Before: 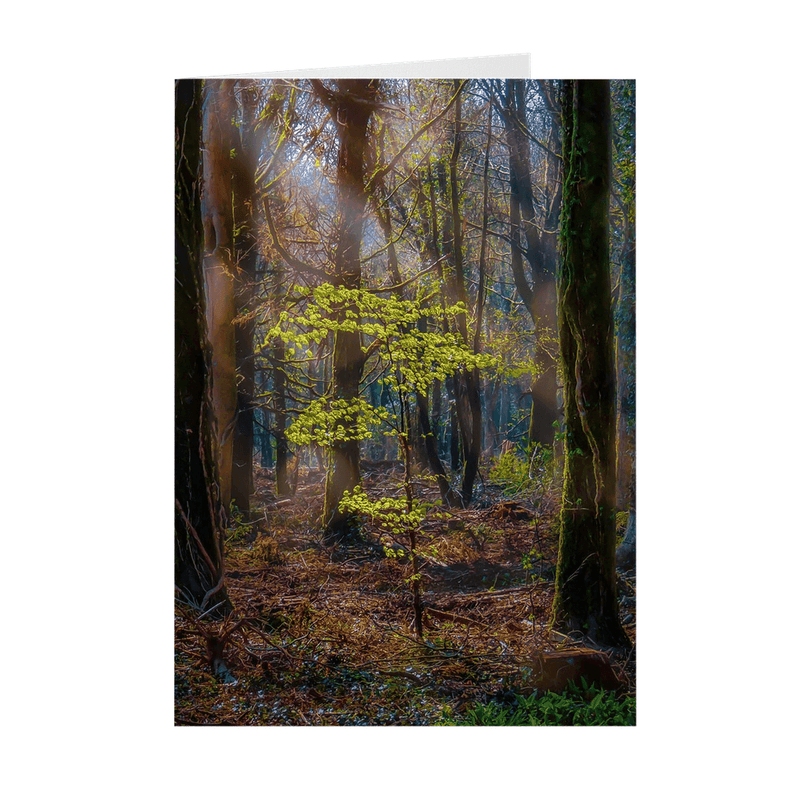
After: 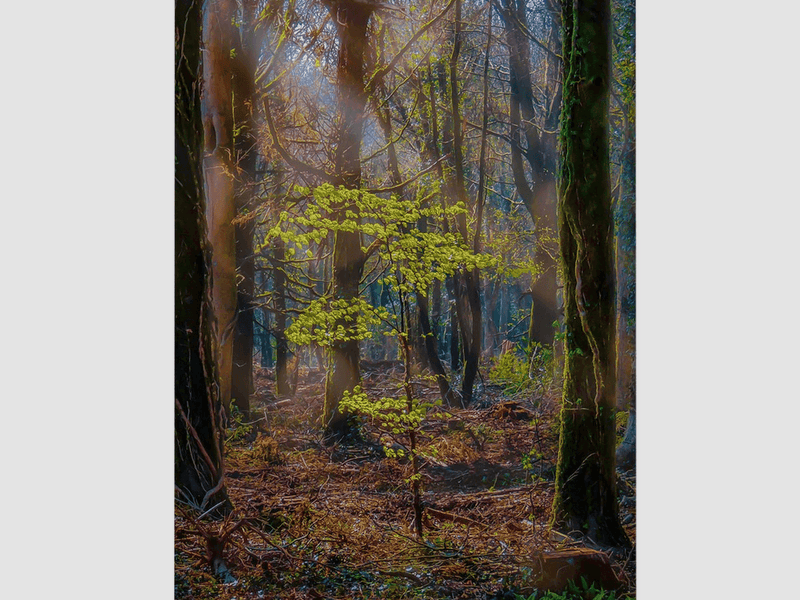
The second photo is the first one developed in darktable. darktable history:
crop and rotate: top 12.5%, bottom 12.5%
tone equalizer: -8 EV 0.25 EV, -7 EV 0.417 EV, -6 EV 0.417 EV, -5 EV 0.25 EV, -3 EV -0.25 EV, -2 EV -0.417 EV, -1 EV -0.417 EV, +0 EV -0.25 EV, edges refinement/feathering 500, mask exposure compensation -1.57 EV, preserve details guided filter
